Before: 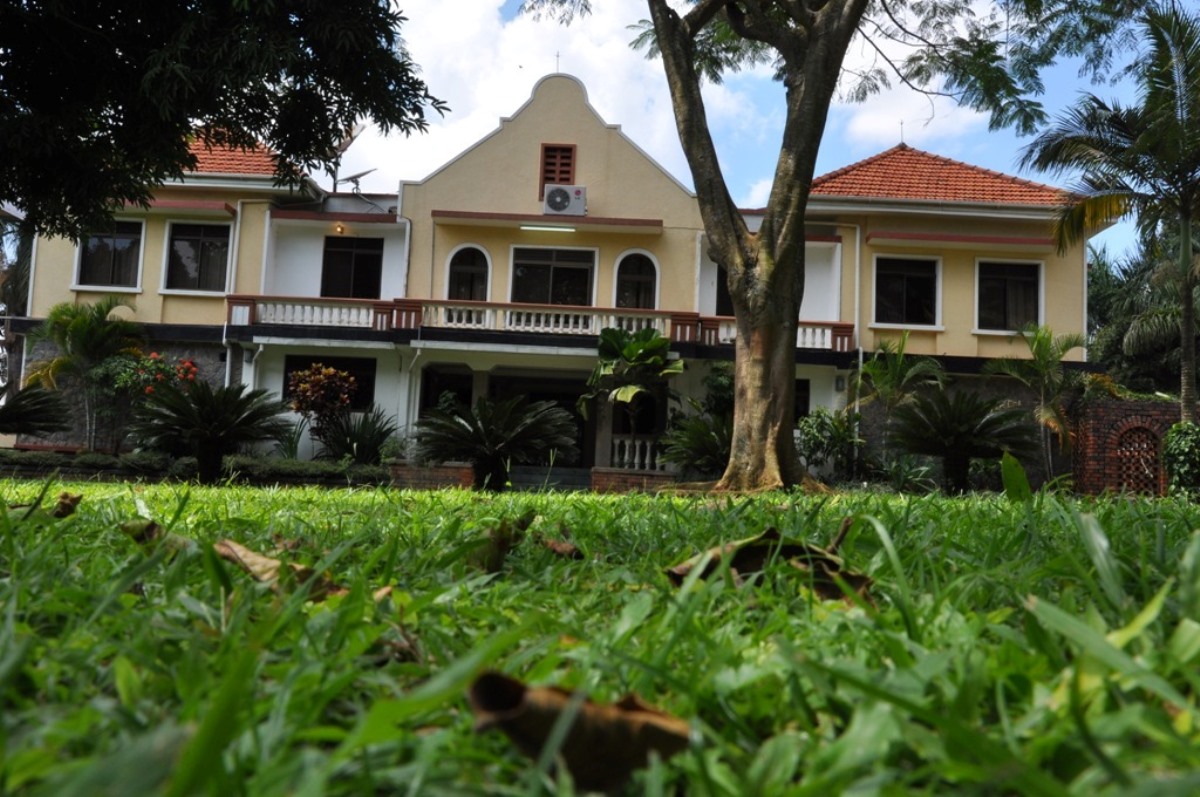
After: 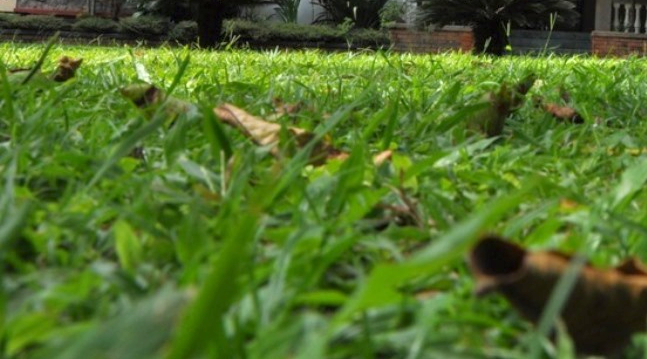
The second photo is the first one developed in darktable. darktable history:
crop and rotate: top 54.78%, right 46.065%, bottom 0.142%
tone equalizer: -8 EV 1 EV, -7 EV 0.977 EV, -6 EV 1.03 EV, -5 EV 0.967 EV, -4 EV 1.03 EV, -3 EV 0.729 EV, -2 EV 0.49 EV, -1 EV 0.247 EV
